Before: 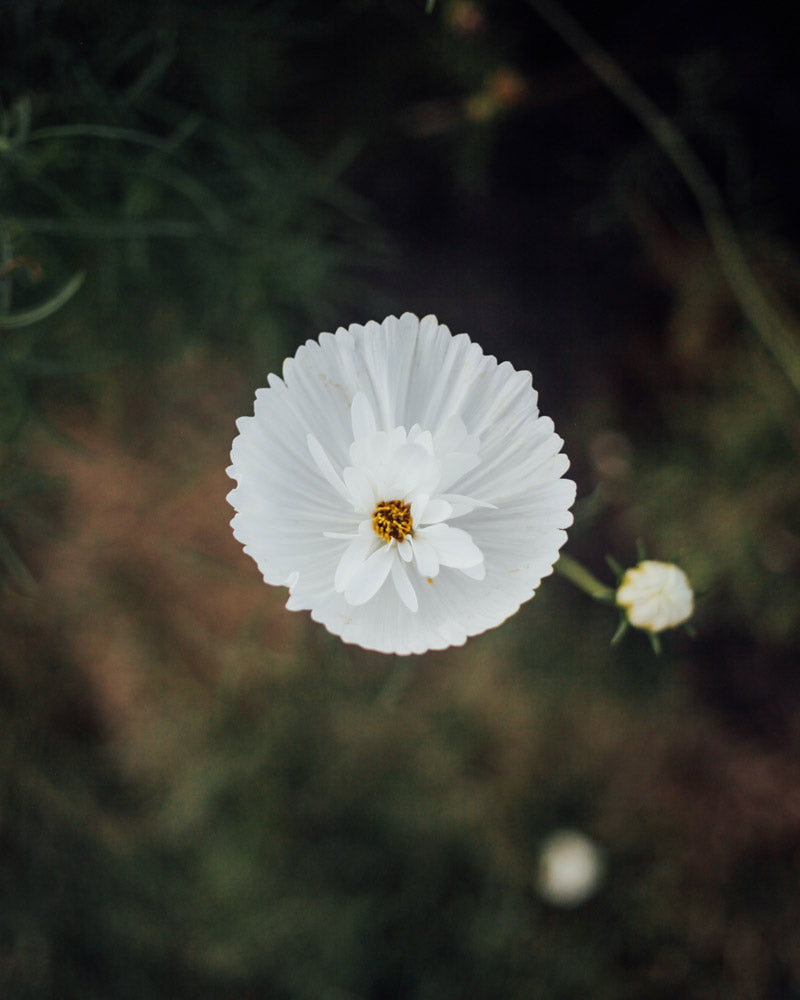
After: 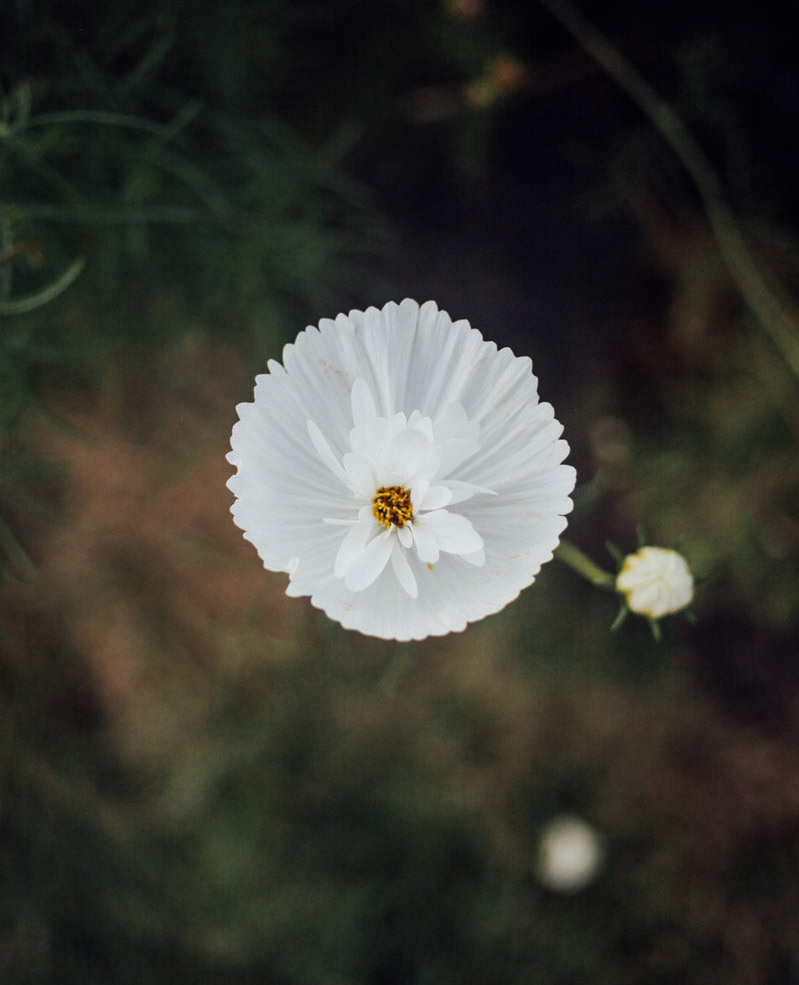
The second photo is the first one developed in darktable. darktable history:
crop: top 1.442%, right 0.085%
